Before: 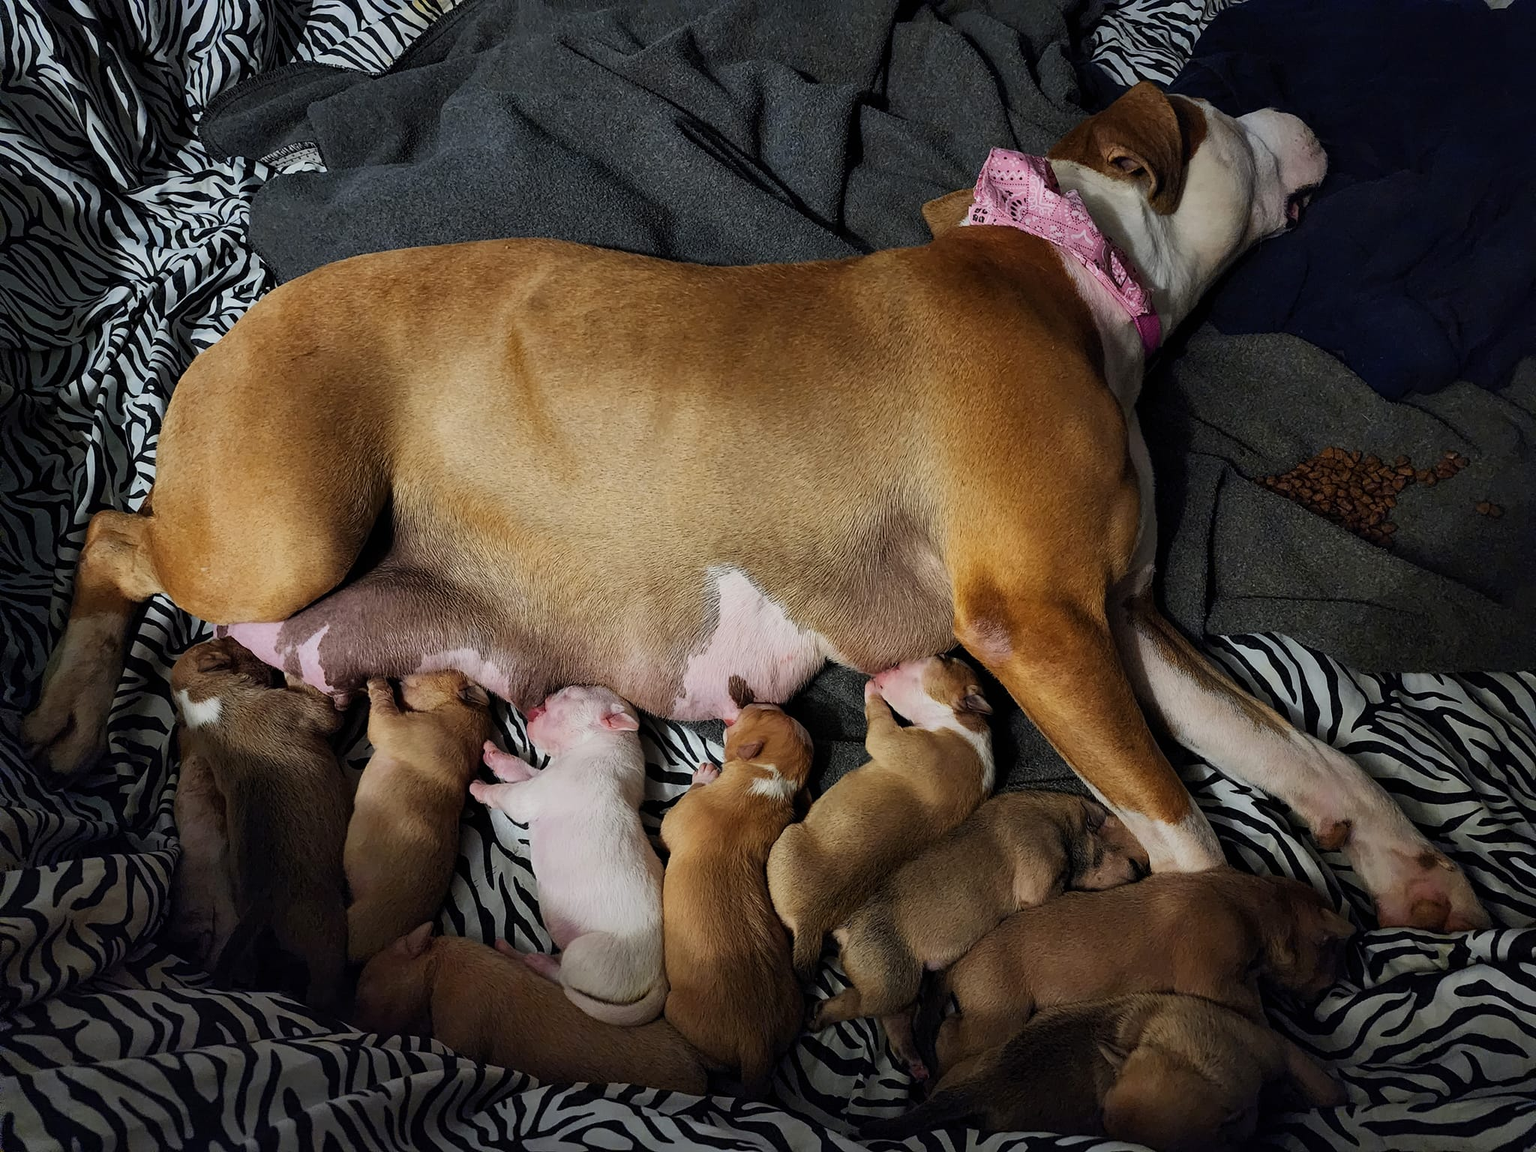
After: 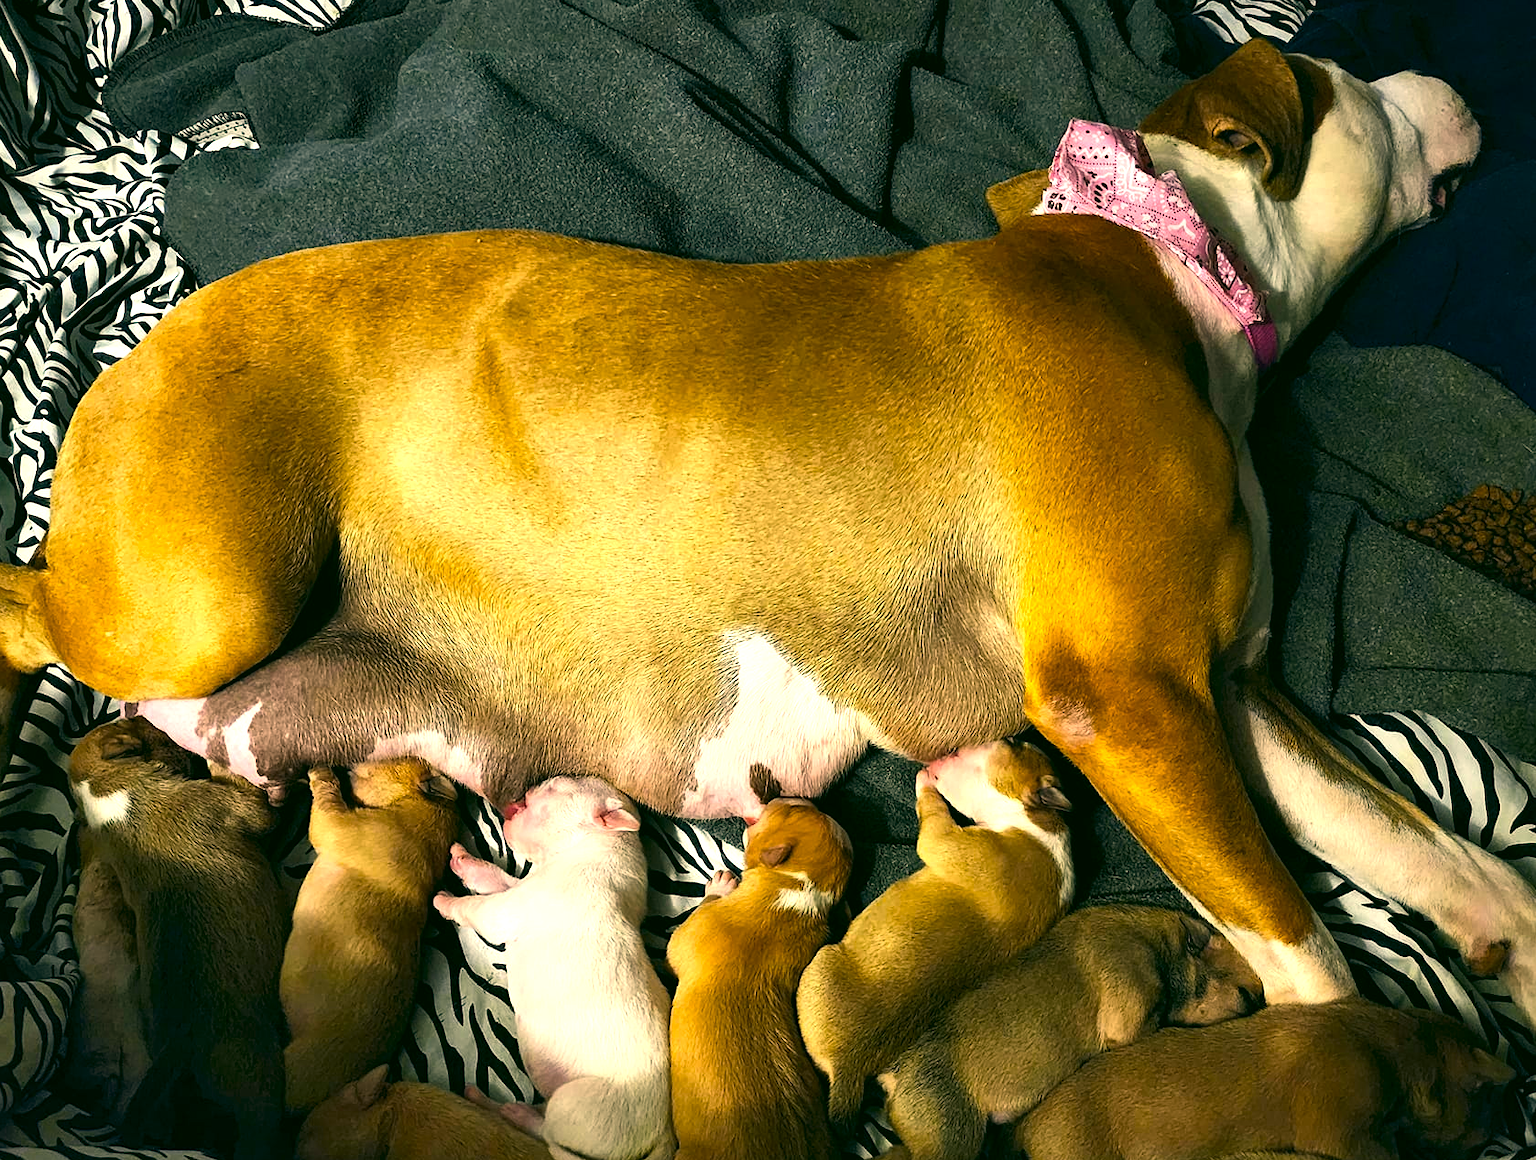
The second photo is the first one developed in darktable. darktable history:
crop and rotate: left 7.512%, top 4.37%, right 10.578%, bottom 13.127%
color balance rgb: perceptual saturation grading › global saturation 31.051%, perceptual brilliance grading › global brilliance -17.824%, perceptual brilliance grading › highlights 28.933%
color correction: highlights a* 5.14, highlights b* 24.25, shadows a* -15.5, shadows b* 3.84
exposure: black level correction 0, exposure 0.895 EV, compensate highlight preservation false
